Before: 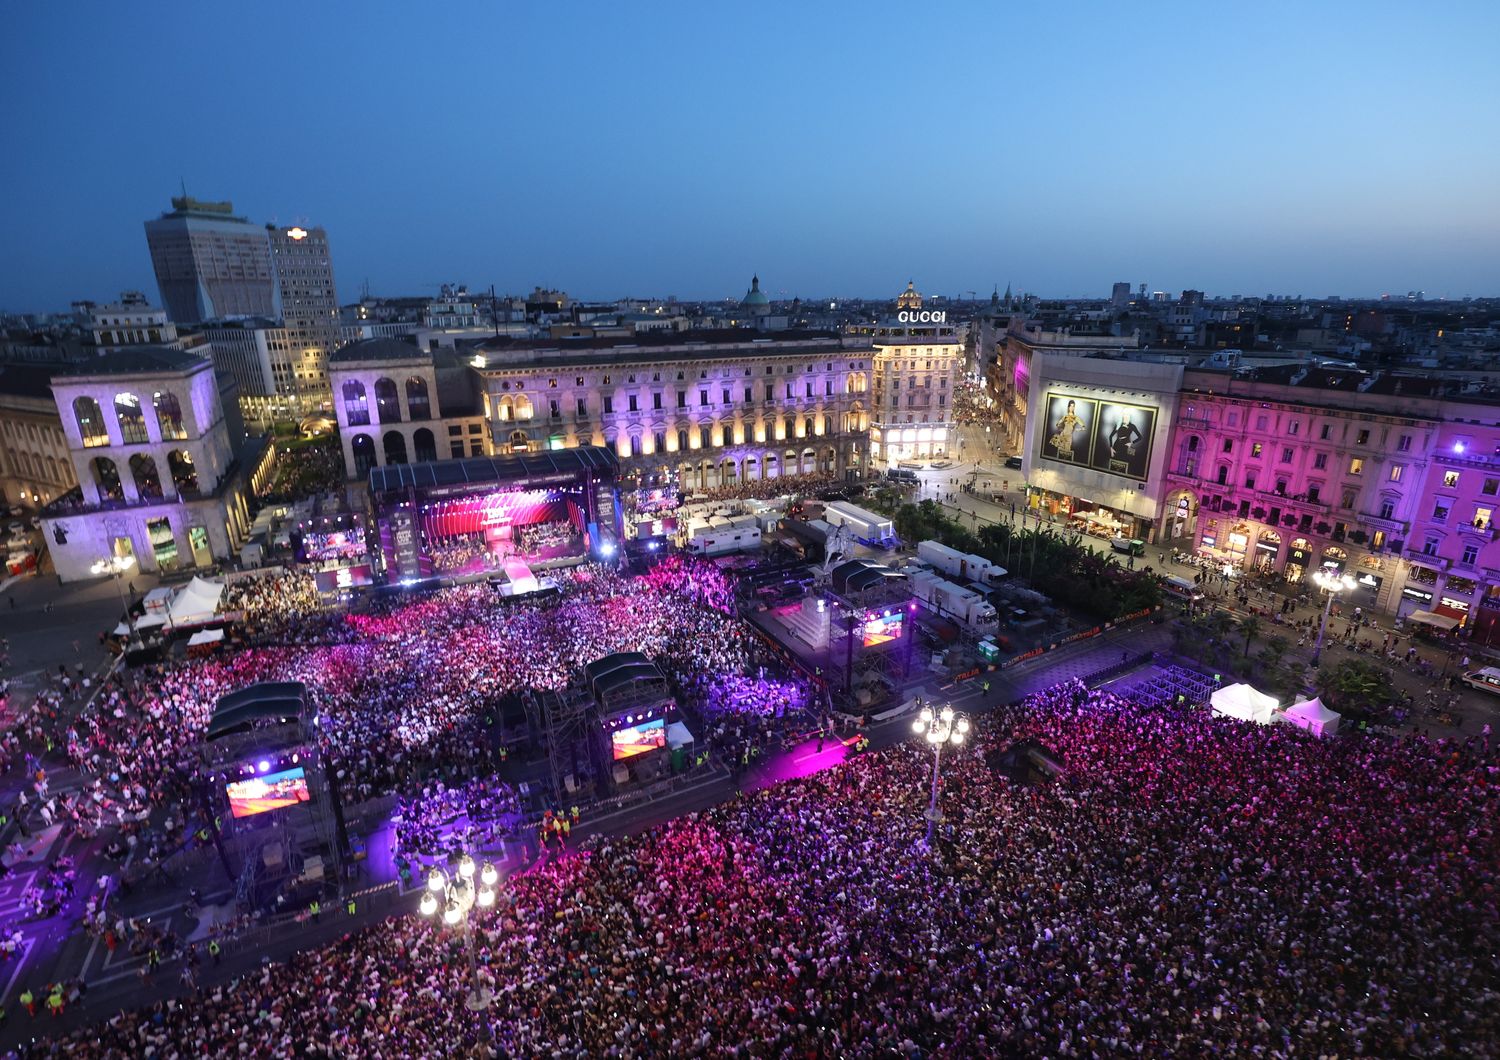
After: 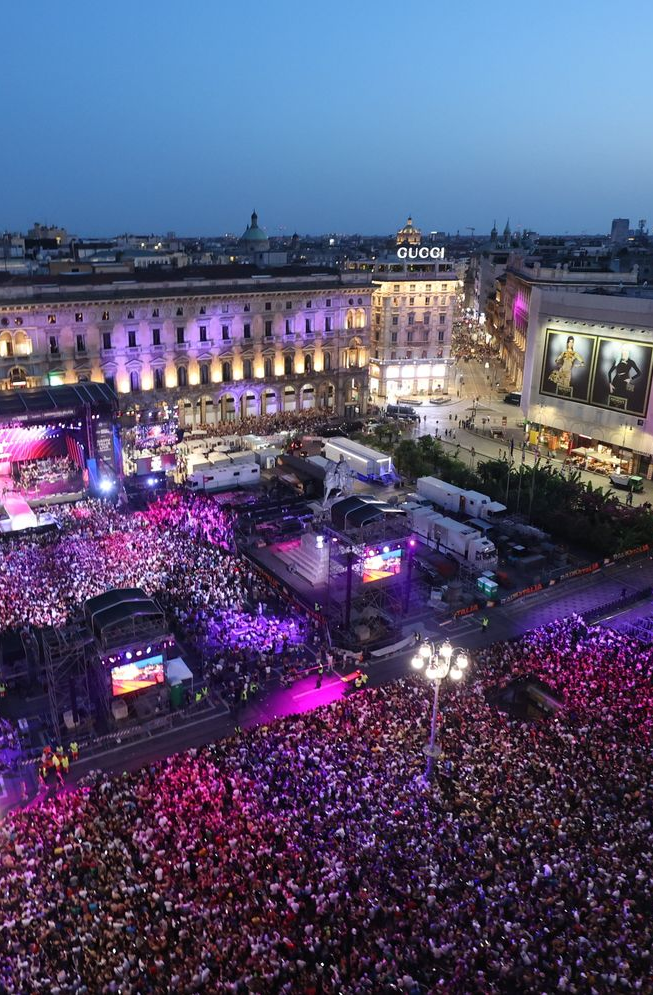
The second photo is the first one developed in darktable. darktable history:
crop: left 33.43%, top 6.057%, right 22.977%
